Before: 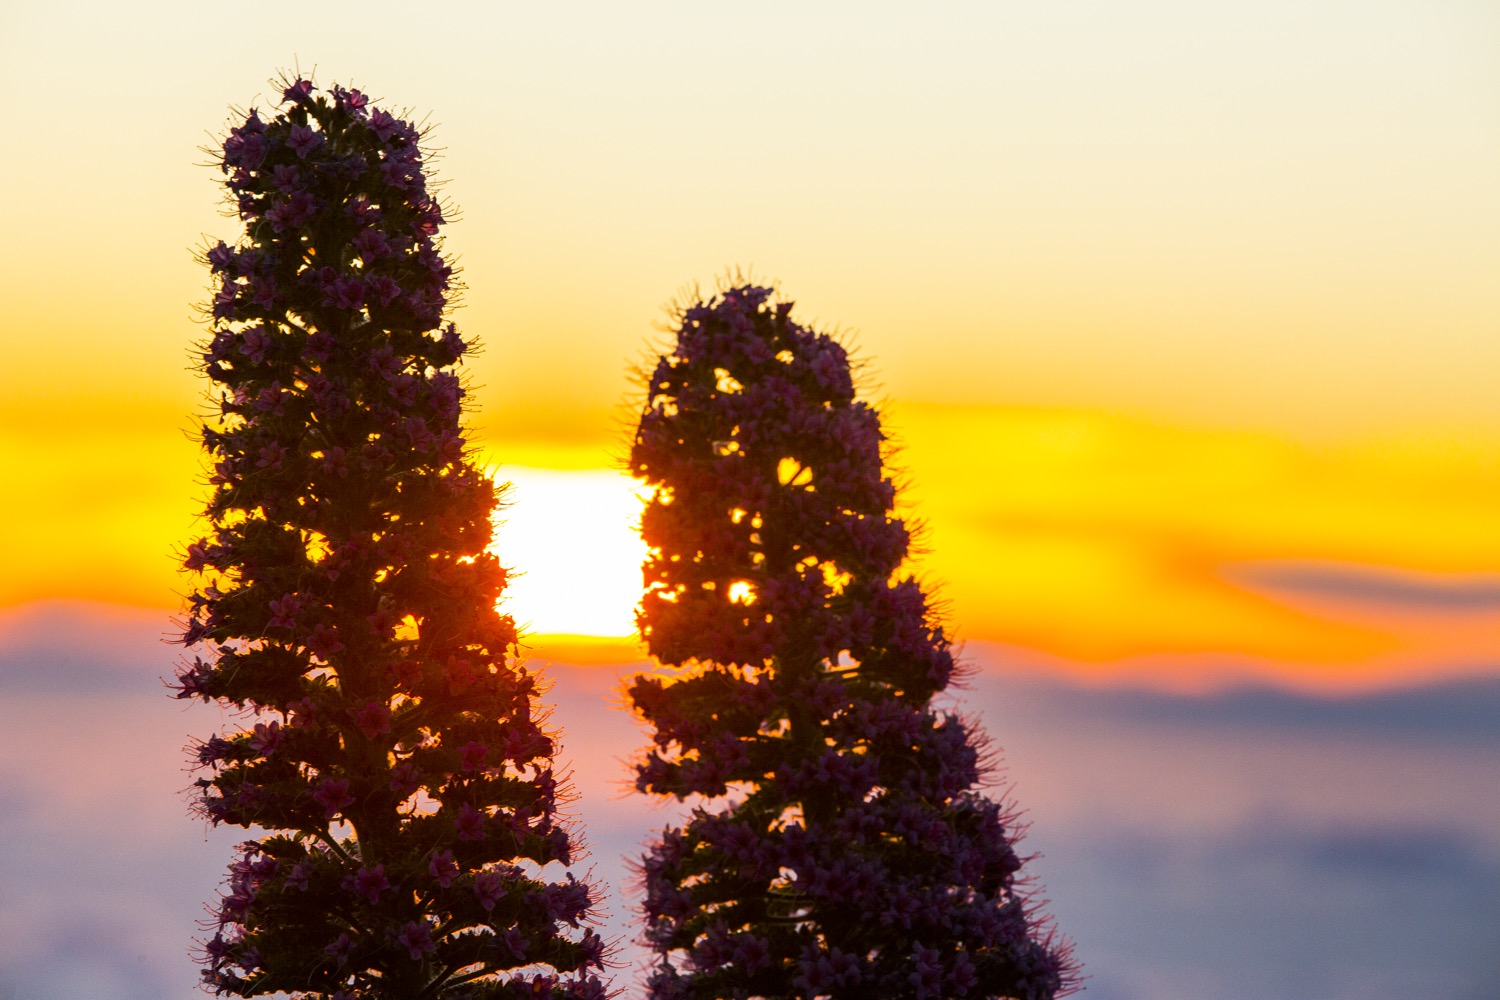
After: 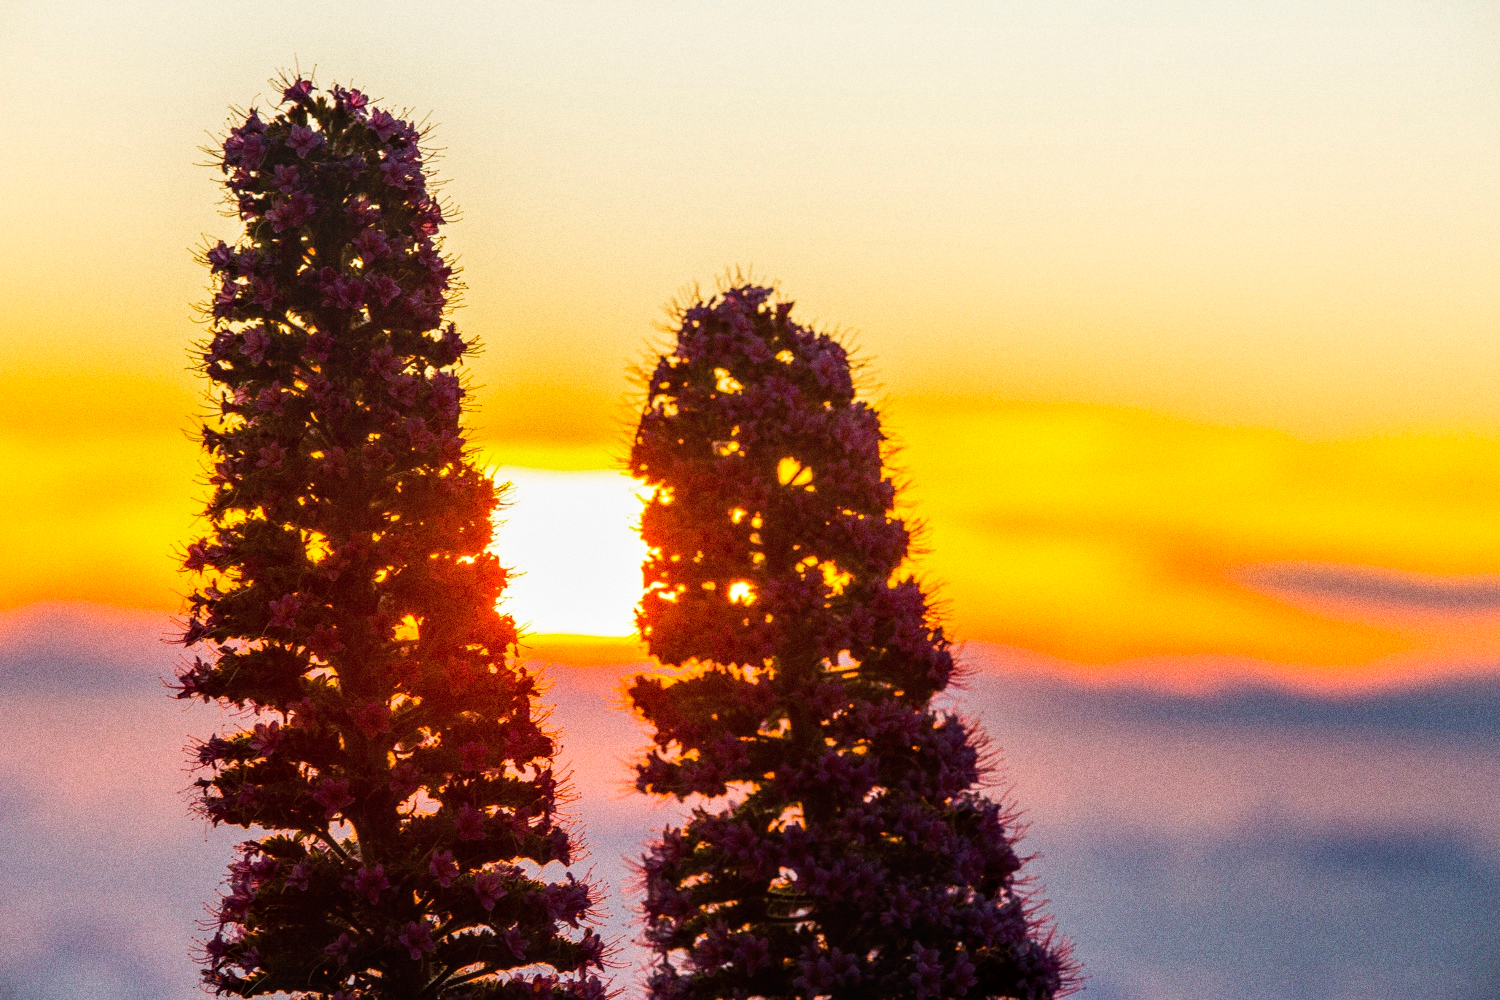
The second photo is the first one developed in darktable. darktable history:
local contrast: on, module defaults
grain: coarseness 0.09 ISO, strength 40%
